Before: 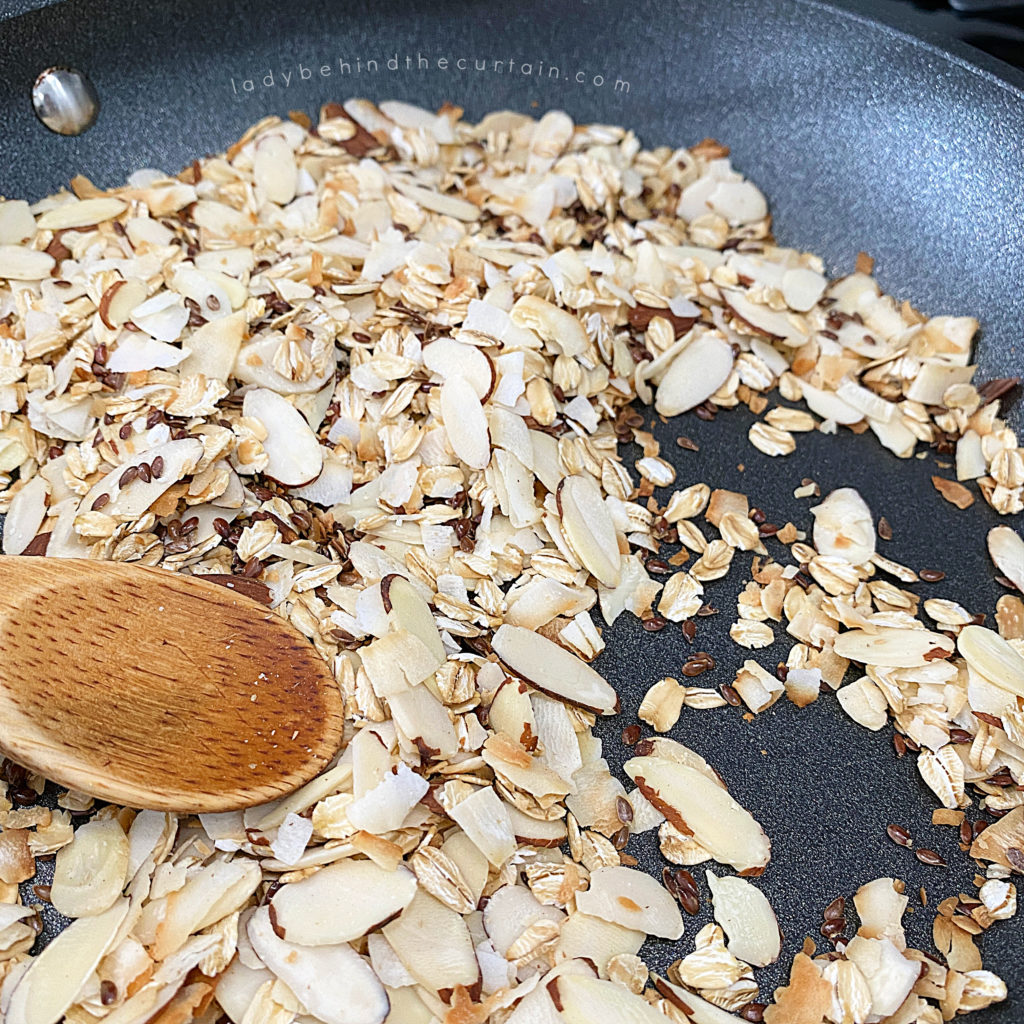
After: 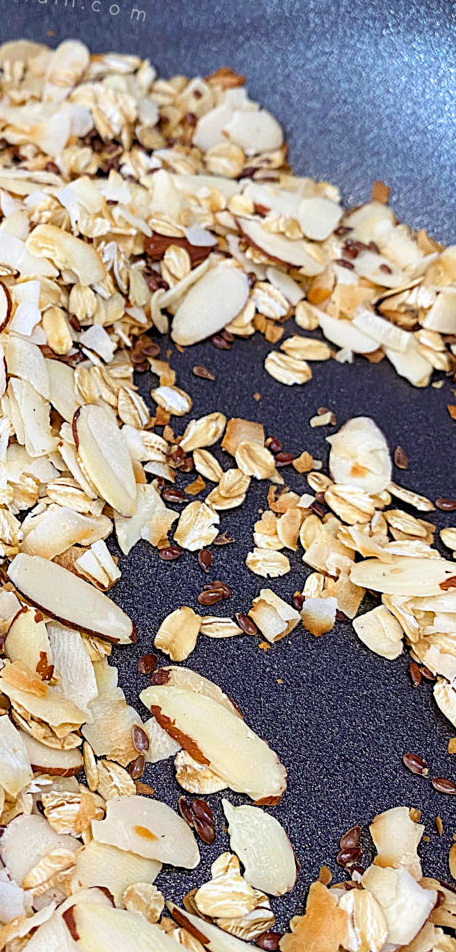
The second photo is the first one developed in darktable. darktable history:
tone equalizer: mask exposure compensation -0.51 EV
color balance rgb: shadows lift › chroma 6.288%, shadows lift › hue 303.53°, global offset › luminance -0.479%, perceptual saturation grading › global saturation 16.271%, global vibrance 20%
crop: left 47.289%, top 6.937%, right 8.086%
